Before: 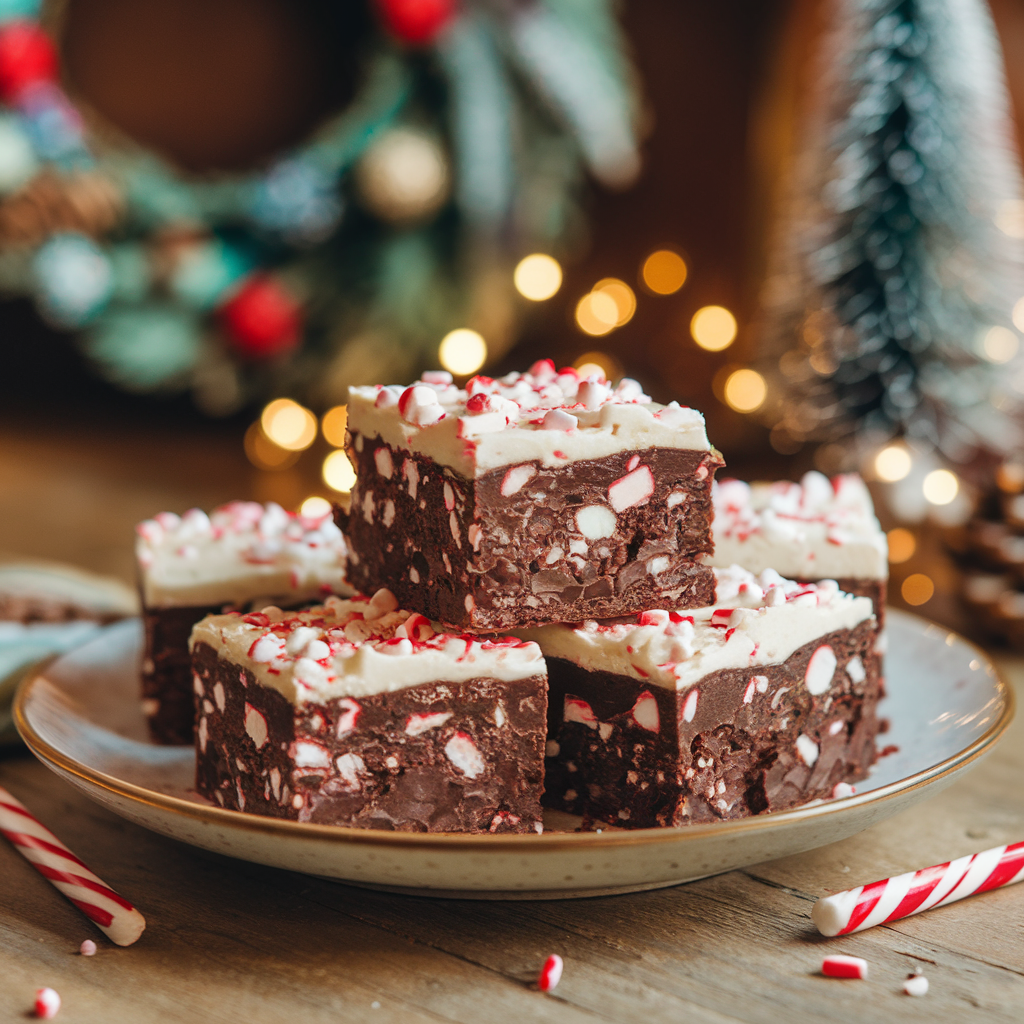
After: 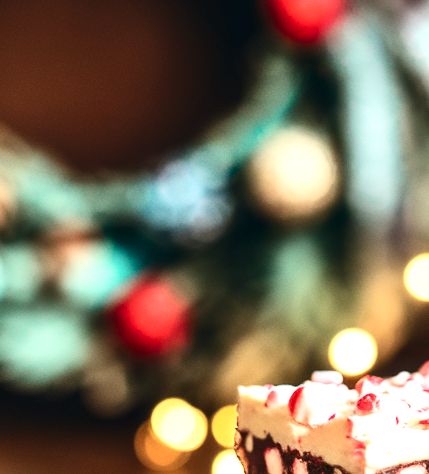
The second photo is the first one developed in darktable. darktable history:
exposure: black level correction 0, exposure 1 EV, compensate highlight preservation false
contrast brightness saturation: contrast 0.28
local contrast: highlights 100%, shadows 100%, detail 120%, midtone range 0.2
crop and rotate: left 10.817%, top 0.062%, right 47.194%, bottom 53.626%
